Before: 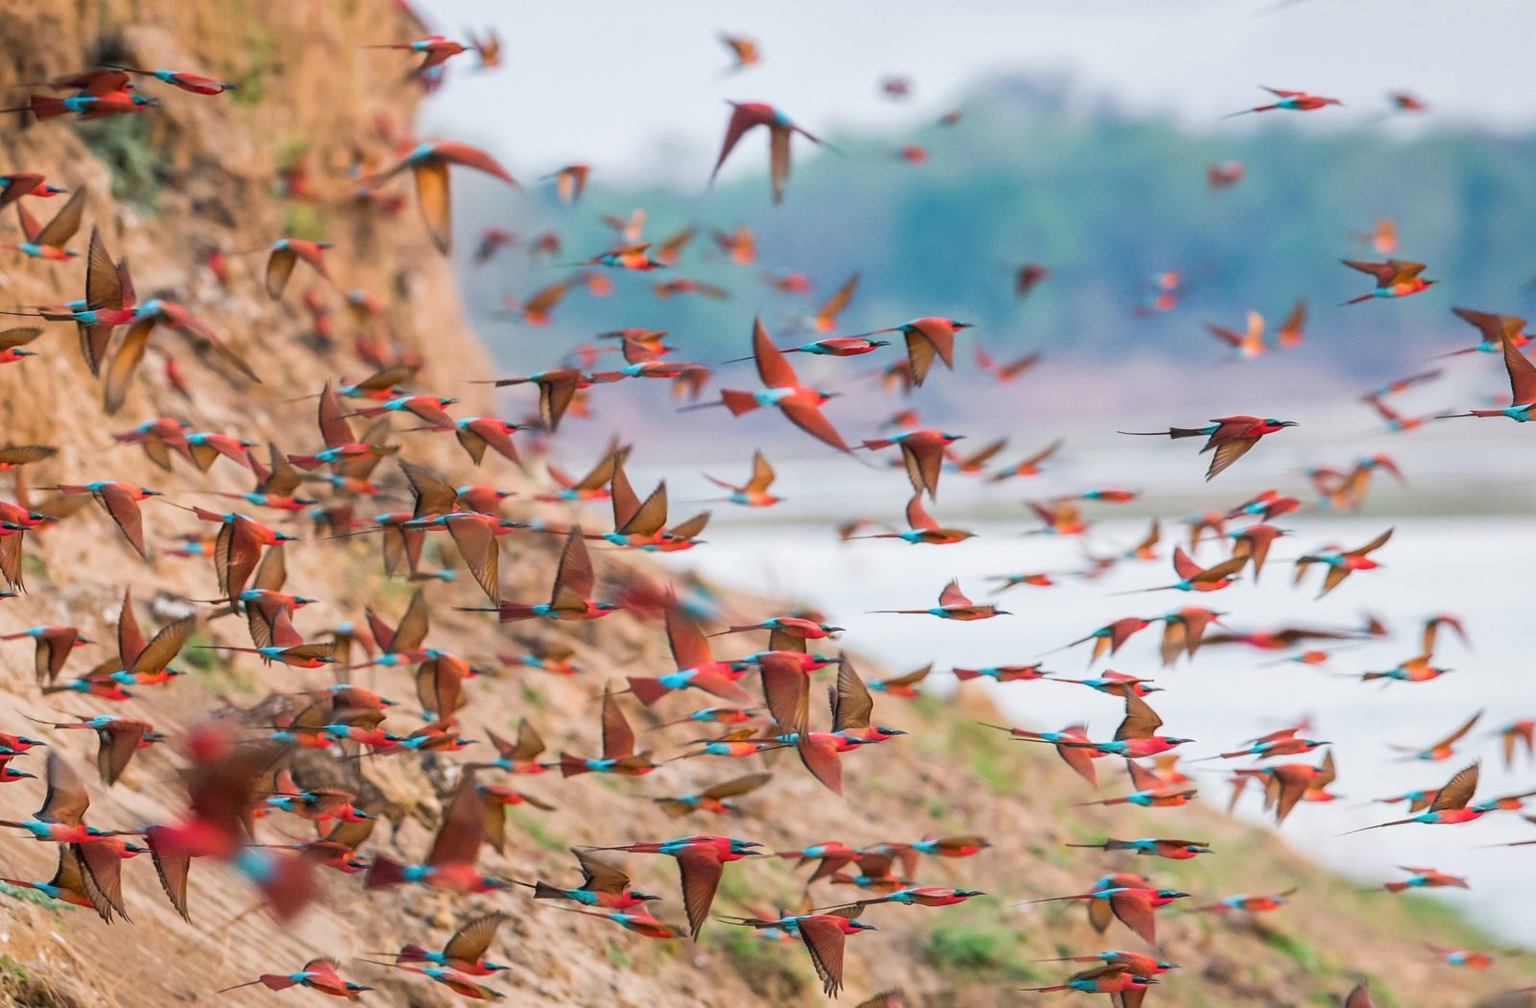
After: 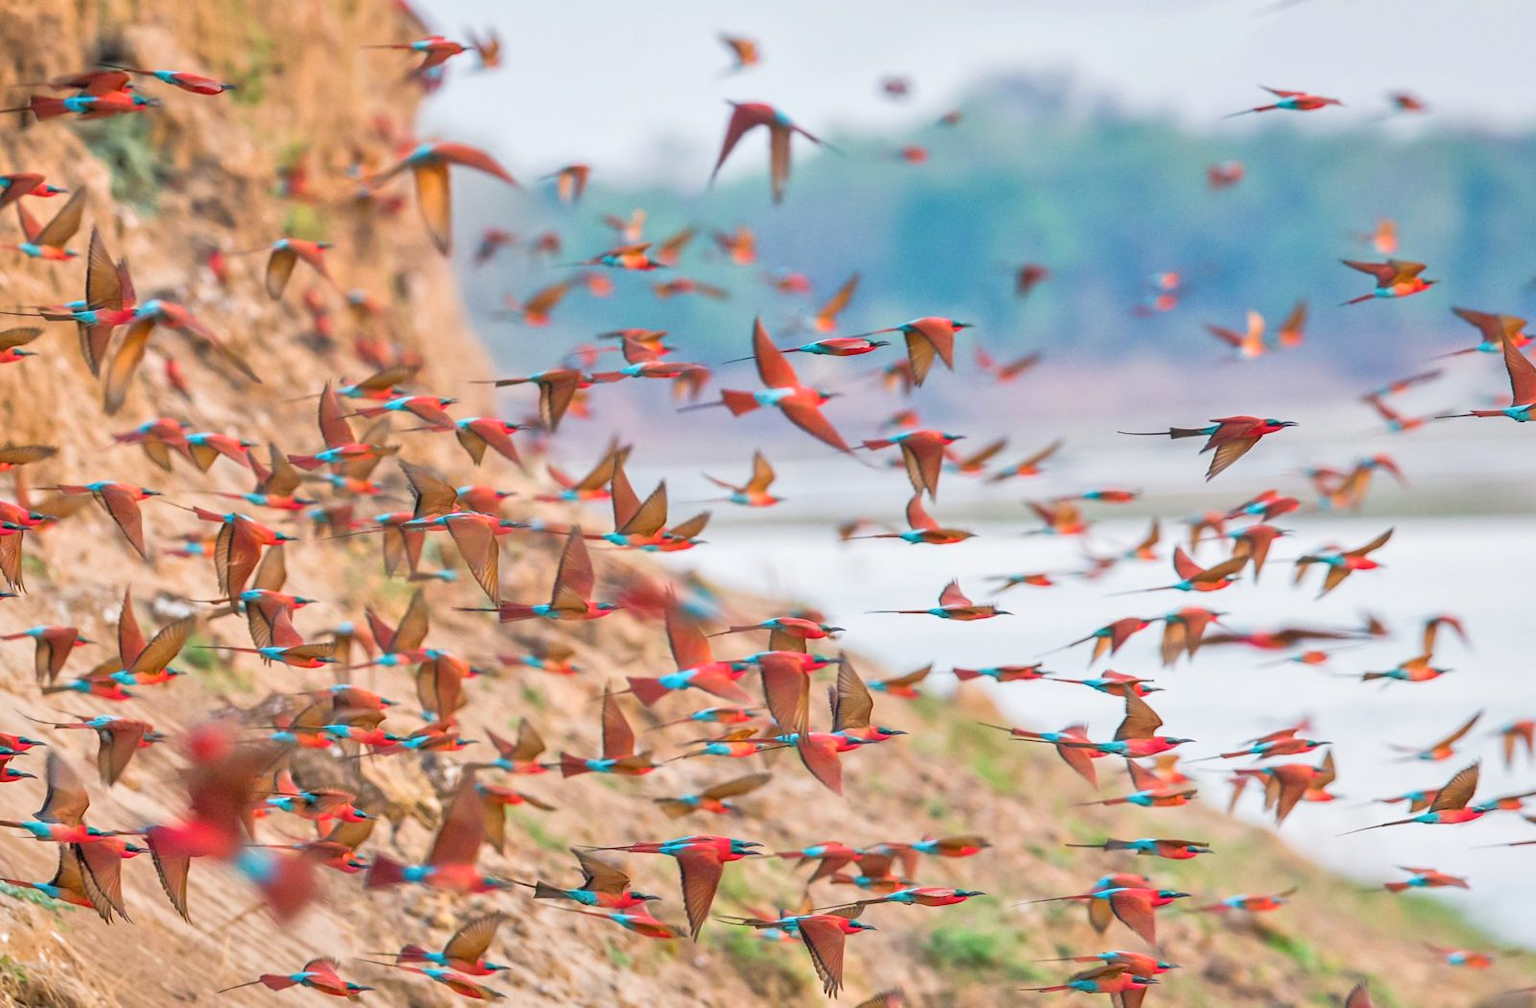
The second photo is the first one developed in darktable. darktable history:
tone equalizer: -7 EV 0.15 EV, -6 EV 0.6 EV, -5 EV 1.15 EV, -4 EV 1.33 EV, -3 EV 1.15 EV, -2 EV 0.6 EV, -1 EV 0.15 EV, mask exposure compensation -0.5 EV
exposure: compensate highlight preservation false
